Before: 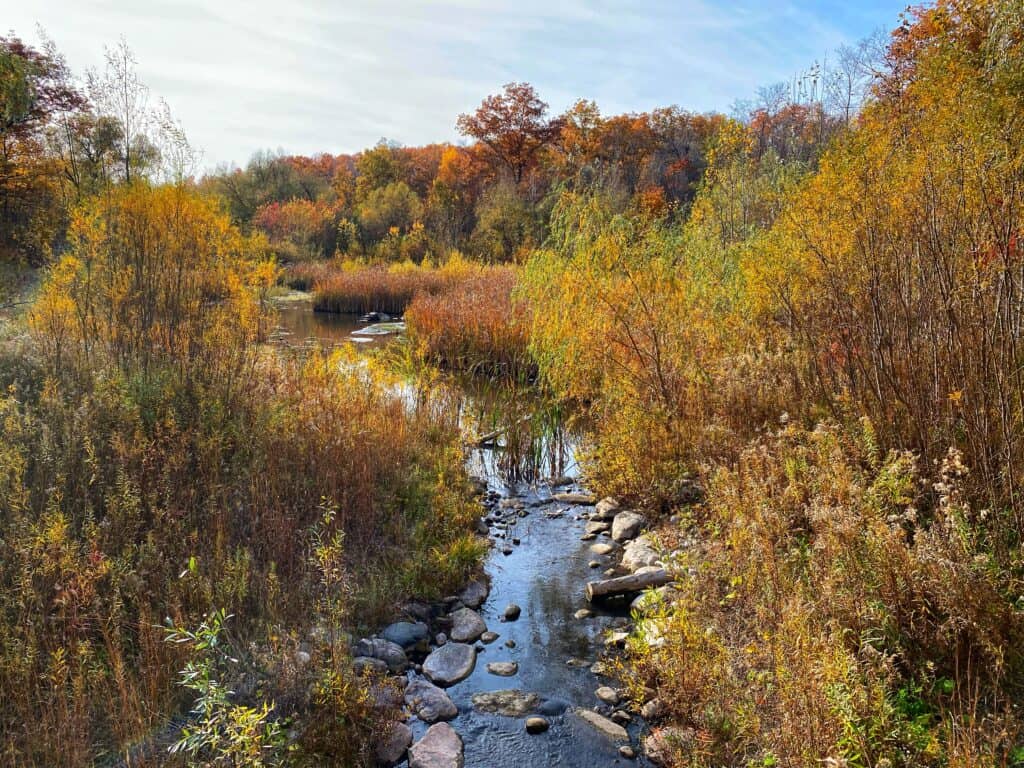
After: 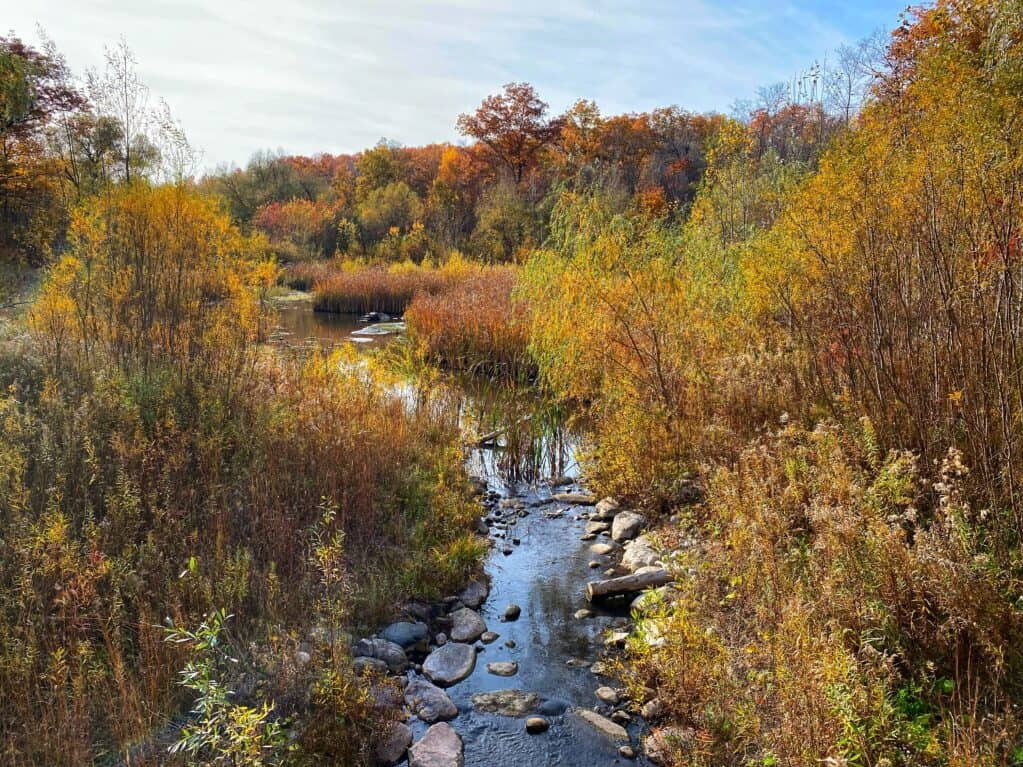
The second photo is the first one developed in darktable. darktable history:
crop: left 0.026%
tone equalizer: on, module defaults
